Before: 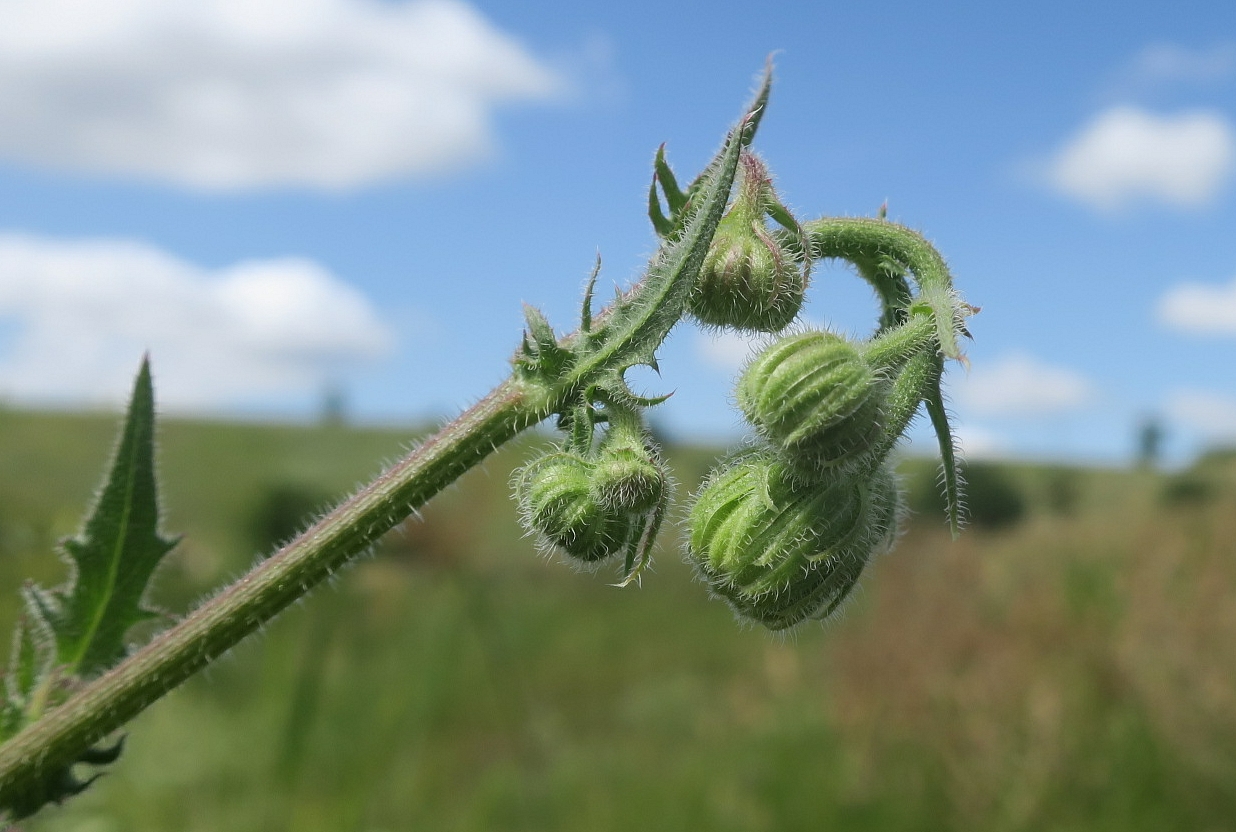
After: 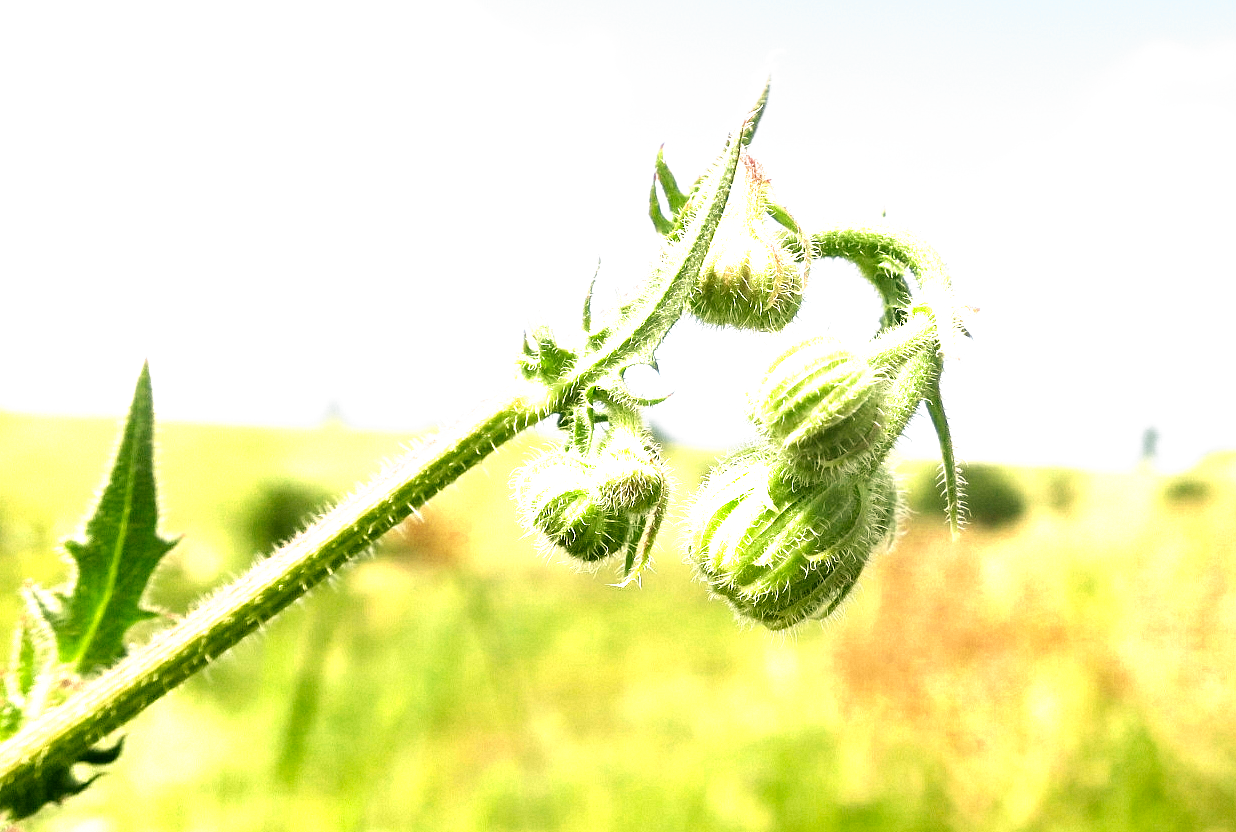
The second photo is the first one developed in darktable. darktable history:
exposure: black level correction 0, exposure 0.7 EV, compensate exposure bias true, compensate highlight preservation false
color zones: curves: ch0 [(0, 0.485) (0.178, 0.476) (0.261, 0.623) (0.411, 0.403) (0.708, 0.603) (0.934, 0.412)]; ch1 [(0.003, 0.485) (0.149, 0.496) (0.229, 0.584) (0.326, 0.551) (0.484, 0.262) (0.757, 0.643)]
filmic rgb: middle gray luminance 8.8%, black relative exposure -6.3 EV, white relative exposure 2.7 EV, threshold 6 EV, target black luminance 0%, hardness 4.74, latitude 73.47%, contrast 1.332, shadows ↔ highlights balance 10.13%, add noise in highlights 0, preserve chrominance no, color science v3 (2019), use custom middle-gray values true, iterations of high-quality reconstruction 0, contrast in highlights soft, enable highlight reconstruction true
white balance: red 1.123, blue 0.83
